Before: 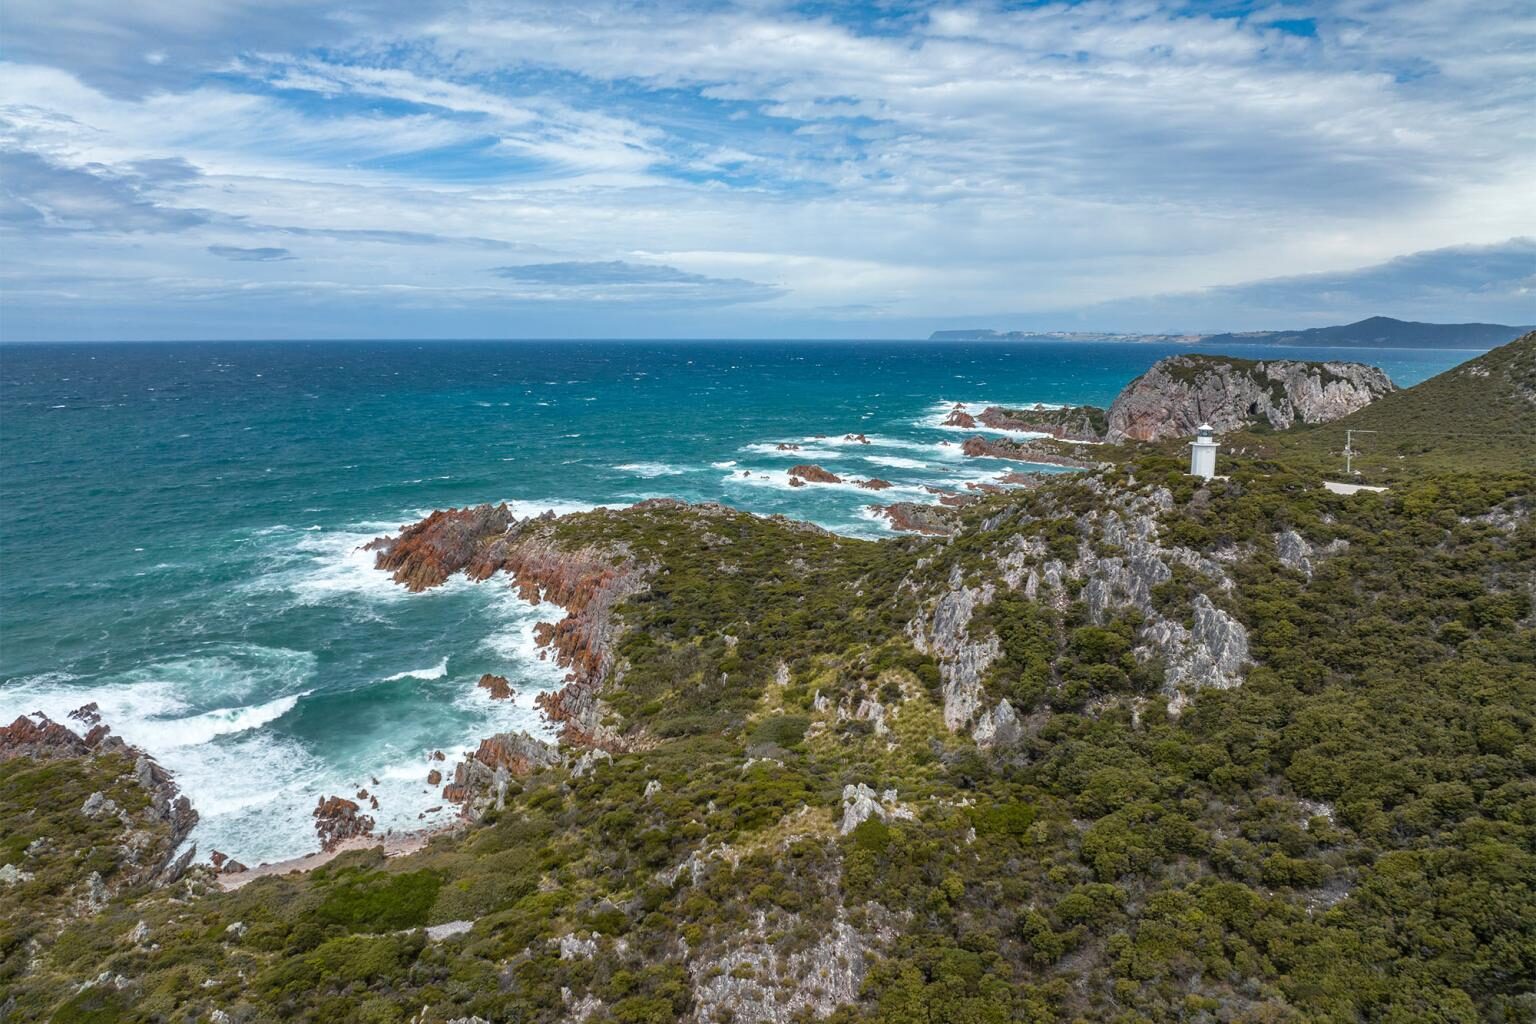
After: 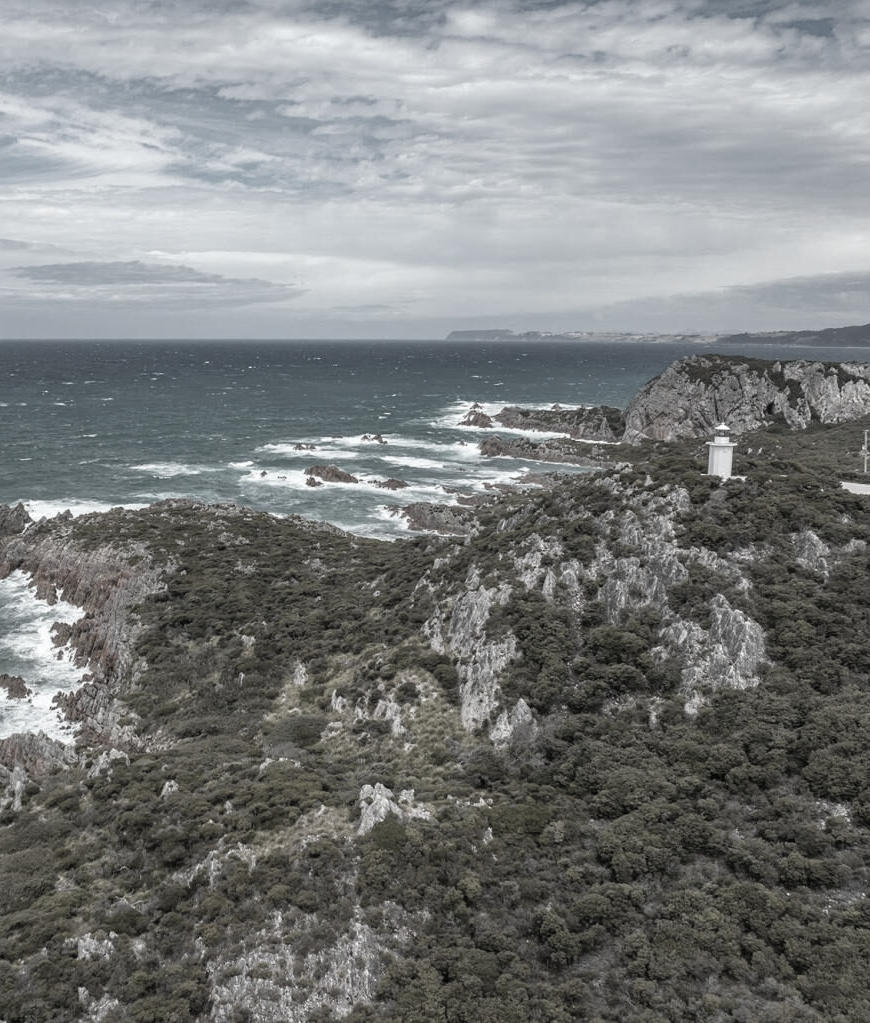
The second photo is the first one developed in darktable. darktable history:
crop: left 31.458%, top 0%, right 11.876%
color correction: saturation 0.2
